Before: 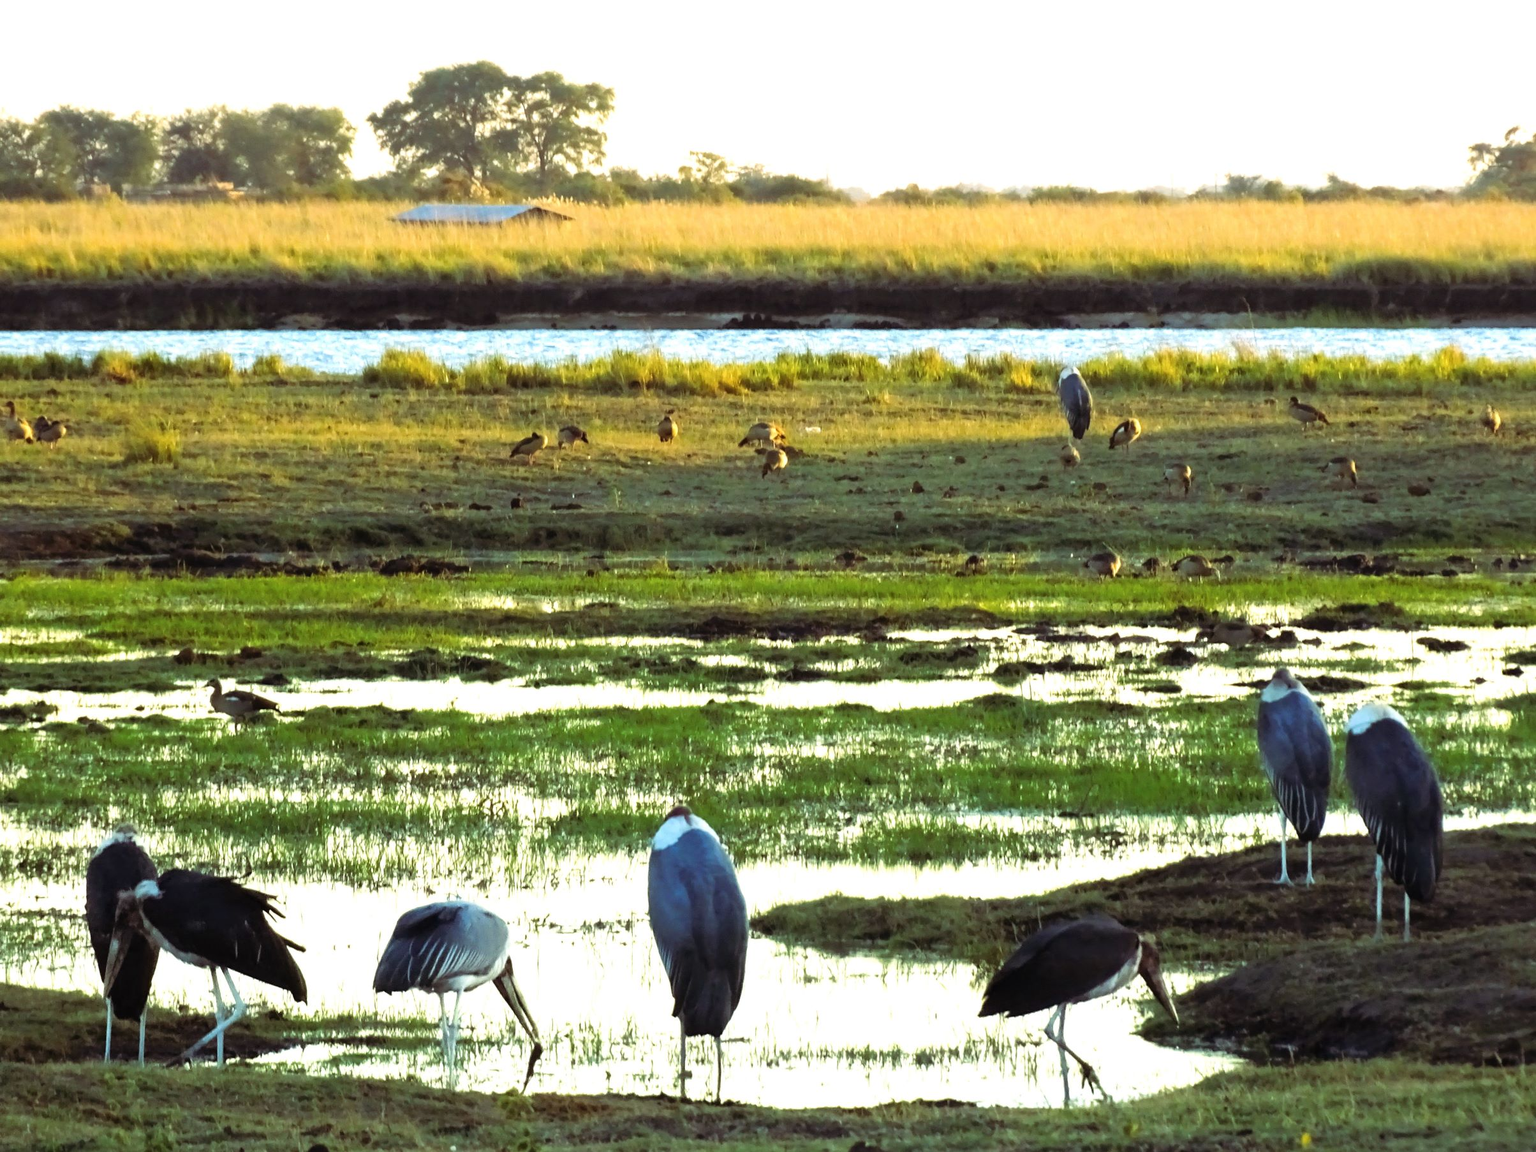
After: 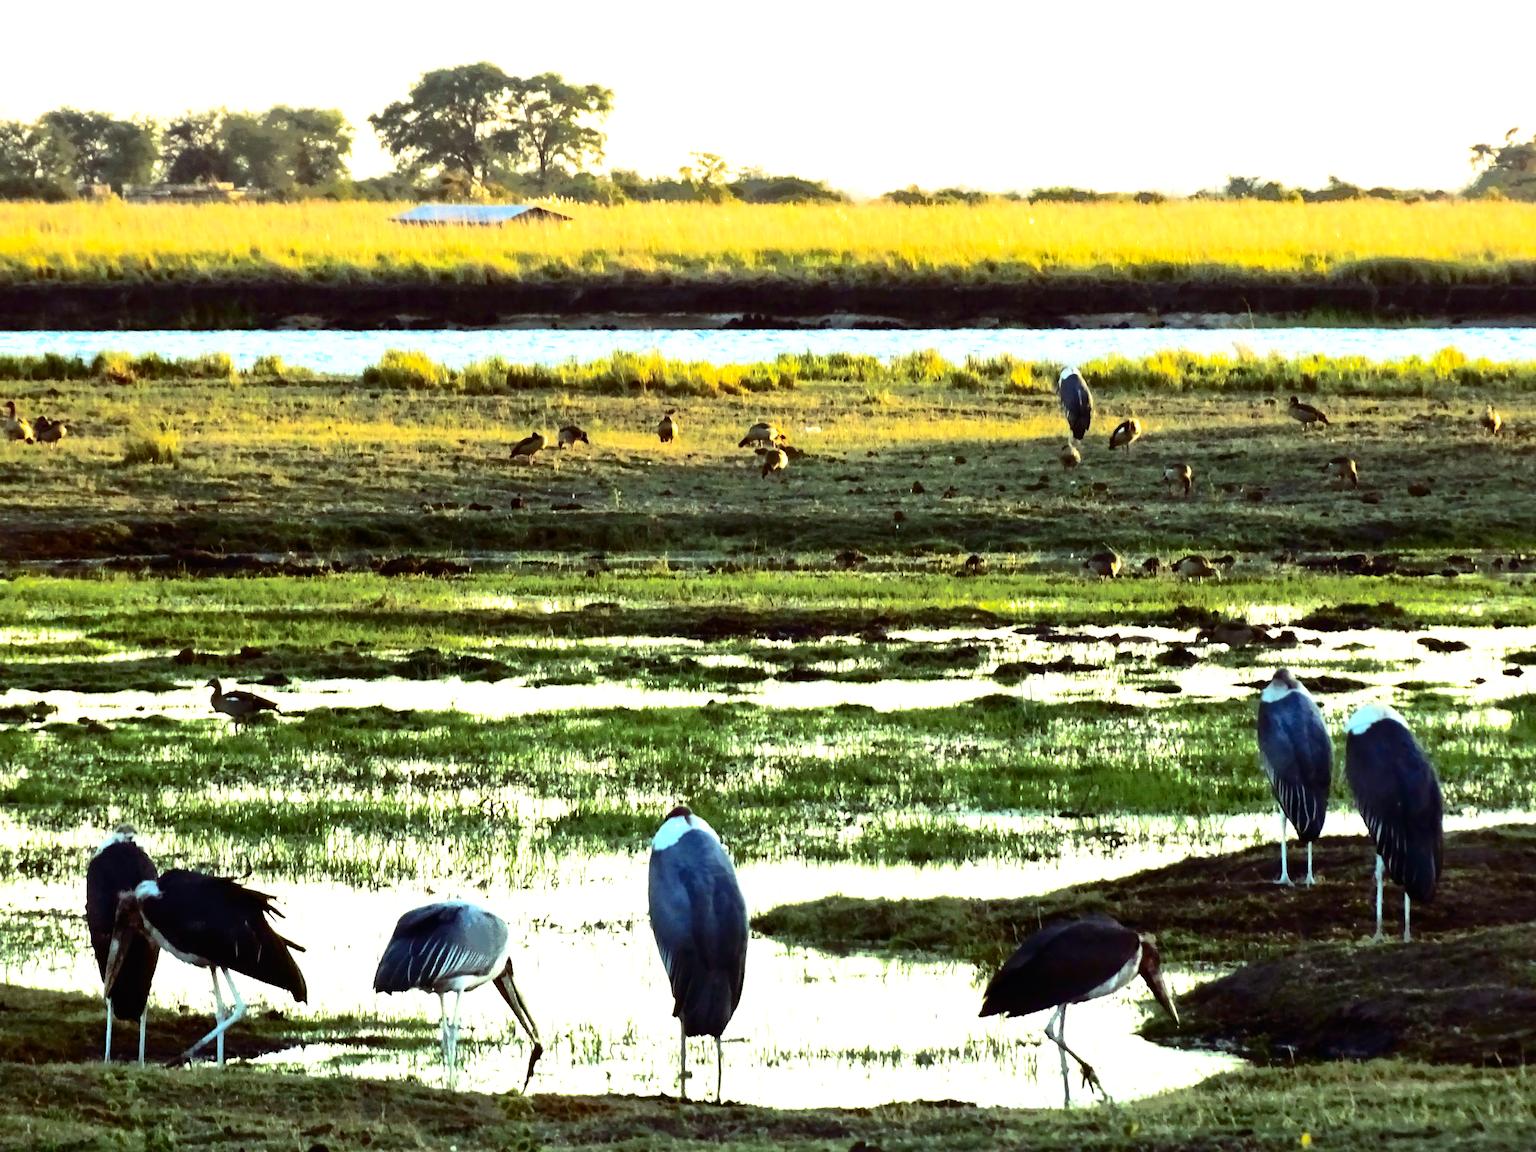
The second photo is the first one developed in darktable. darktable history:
tone equalizer: -8 EV -0.417 EV, -7 EV -0.389 EV, -6 EV -0.333 EV, -5 EV -0.222 EV, -3 EV 0.222 EV, -2 EV 0.333 EV, -1 EV 0.389 EV, +0 EV 0.417 EV, edges refinement/feathering 500, mask exposure compensation -1.57 EV, preserve details no
contrast brightness saturation: contrast 0.5, saturation -0.1
shadows and highlights: shadows 60, highlights -60
